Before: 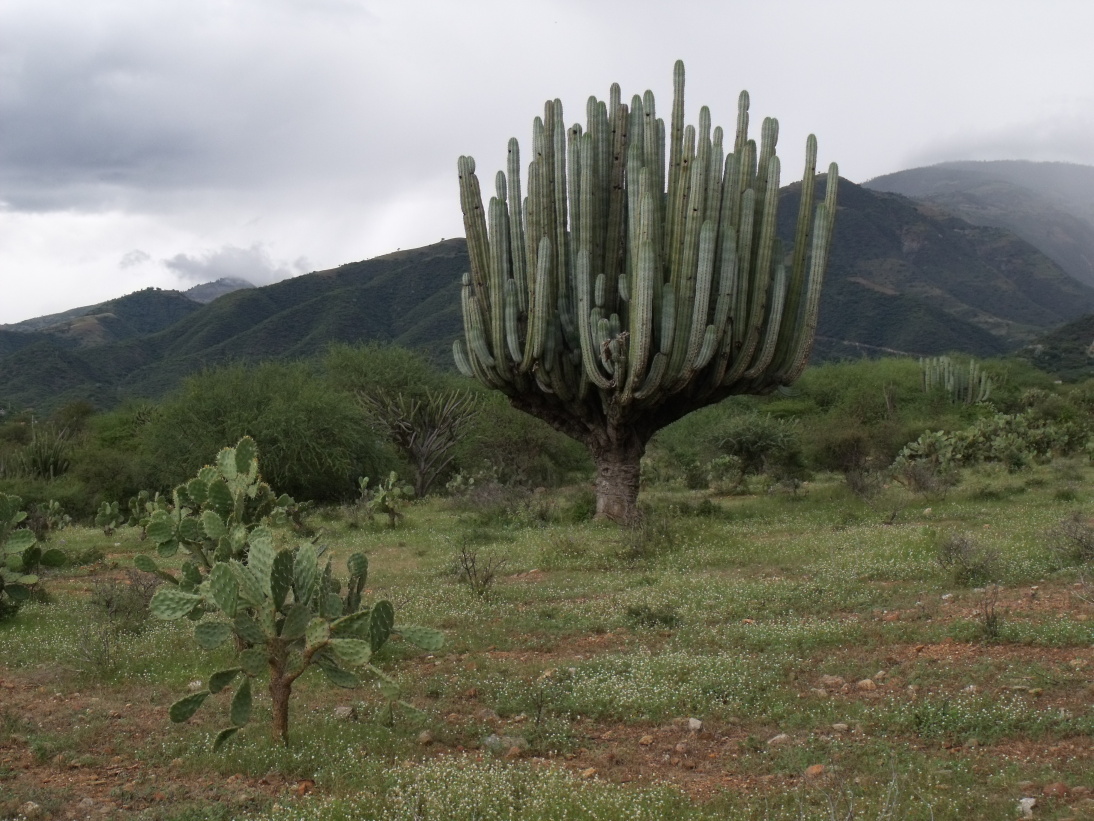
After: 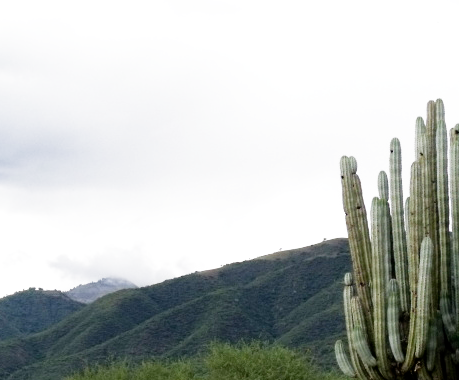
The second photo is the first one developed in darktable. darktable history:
filmic rgb: middle gray luminance 10%, black relative exposure -8.61 EV, white relative exposure 3.3 EV, threshold 6 EV, target black luminance 0%, hardness 5.2, latitude 44.69%, contrast 1.302, highlights saturation mix 5%, shadows ↔ highlights balance 24.64%, add noise in highlights 0, preserve chrominance no, color science v3 (2019), use custom middle-gray values true, iterations of high-quality reconstruction 0, contrast in highlights soft, enable highlight reconstruction true
crop and rotate: left 10.817%, top 0.062%, right 47.194%, bottom 53.626%
